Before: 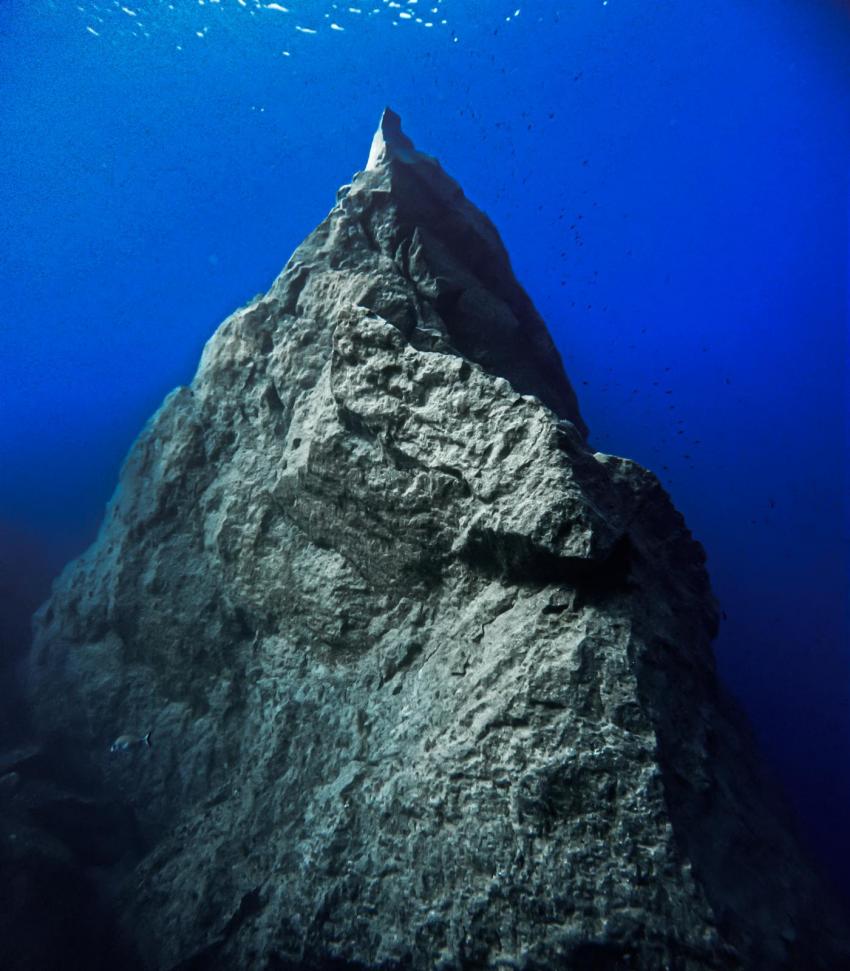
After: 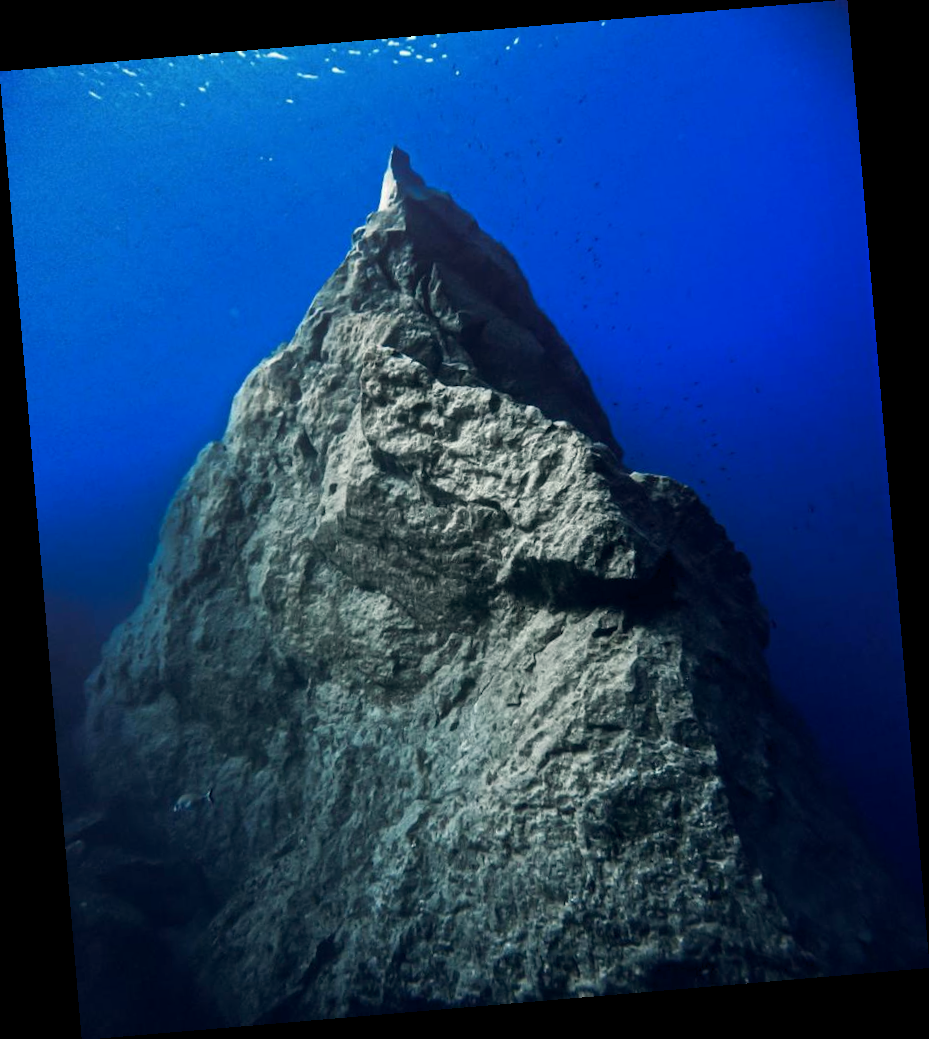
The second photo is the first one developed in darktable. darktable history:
color balance rgb: shadows lift › hue 87.51°, highlights gain › chroma 1.62%, highlights gain › hue 55.1°, global offset › chroma 0.06%, global offset › hue 253.66°, linear chroma grading › global chroma 0.5%
rotate and perspective: rotation -4.86°, automatic cropping off
